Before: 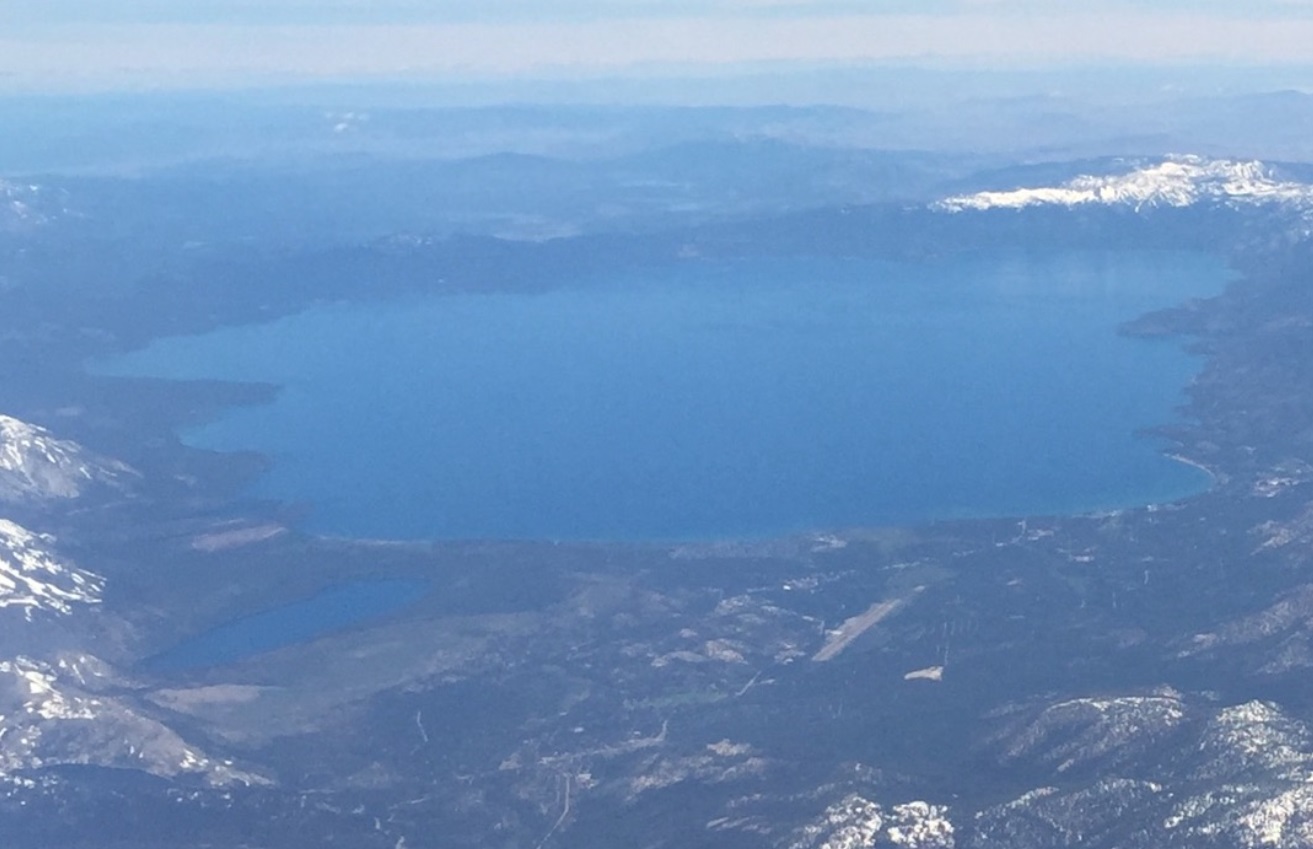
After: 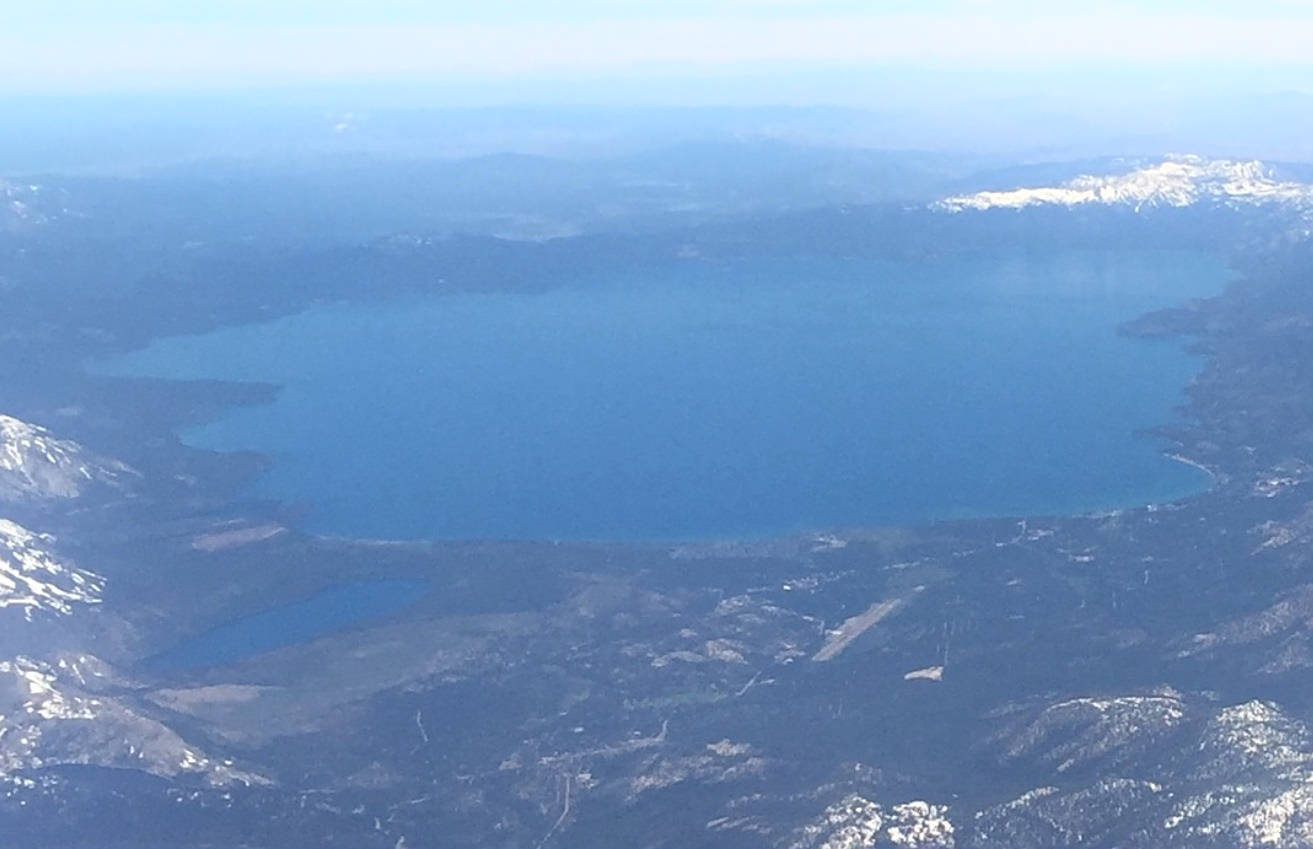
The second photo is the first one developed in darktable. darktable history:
sharpen: on, module defaults
bloom: on, module defaults
